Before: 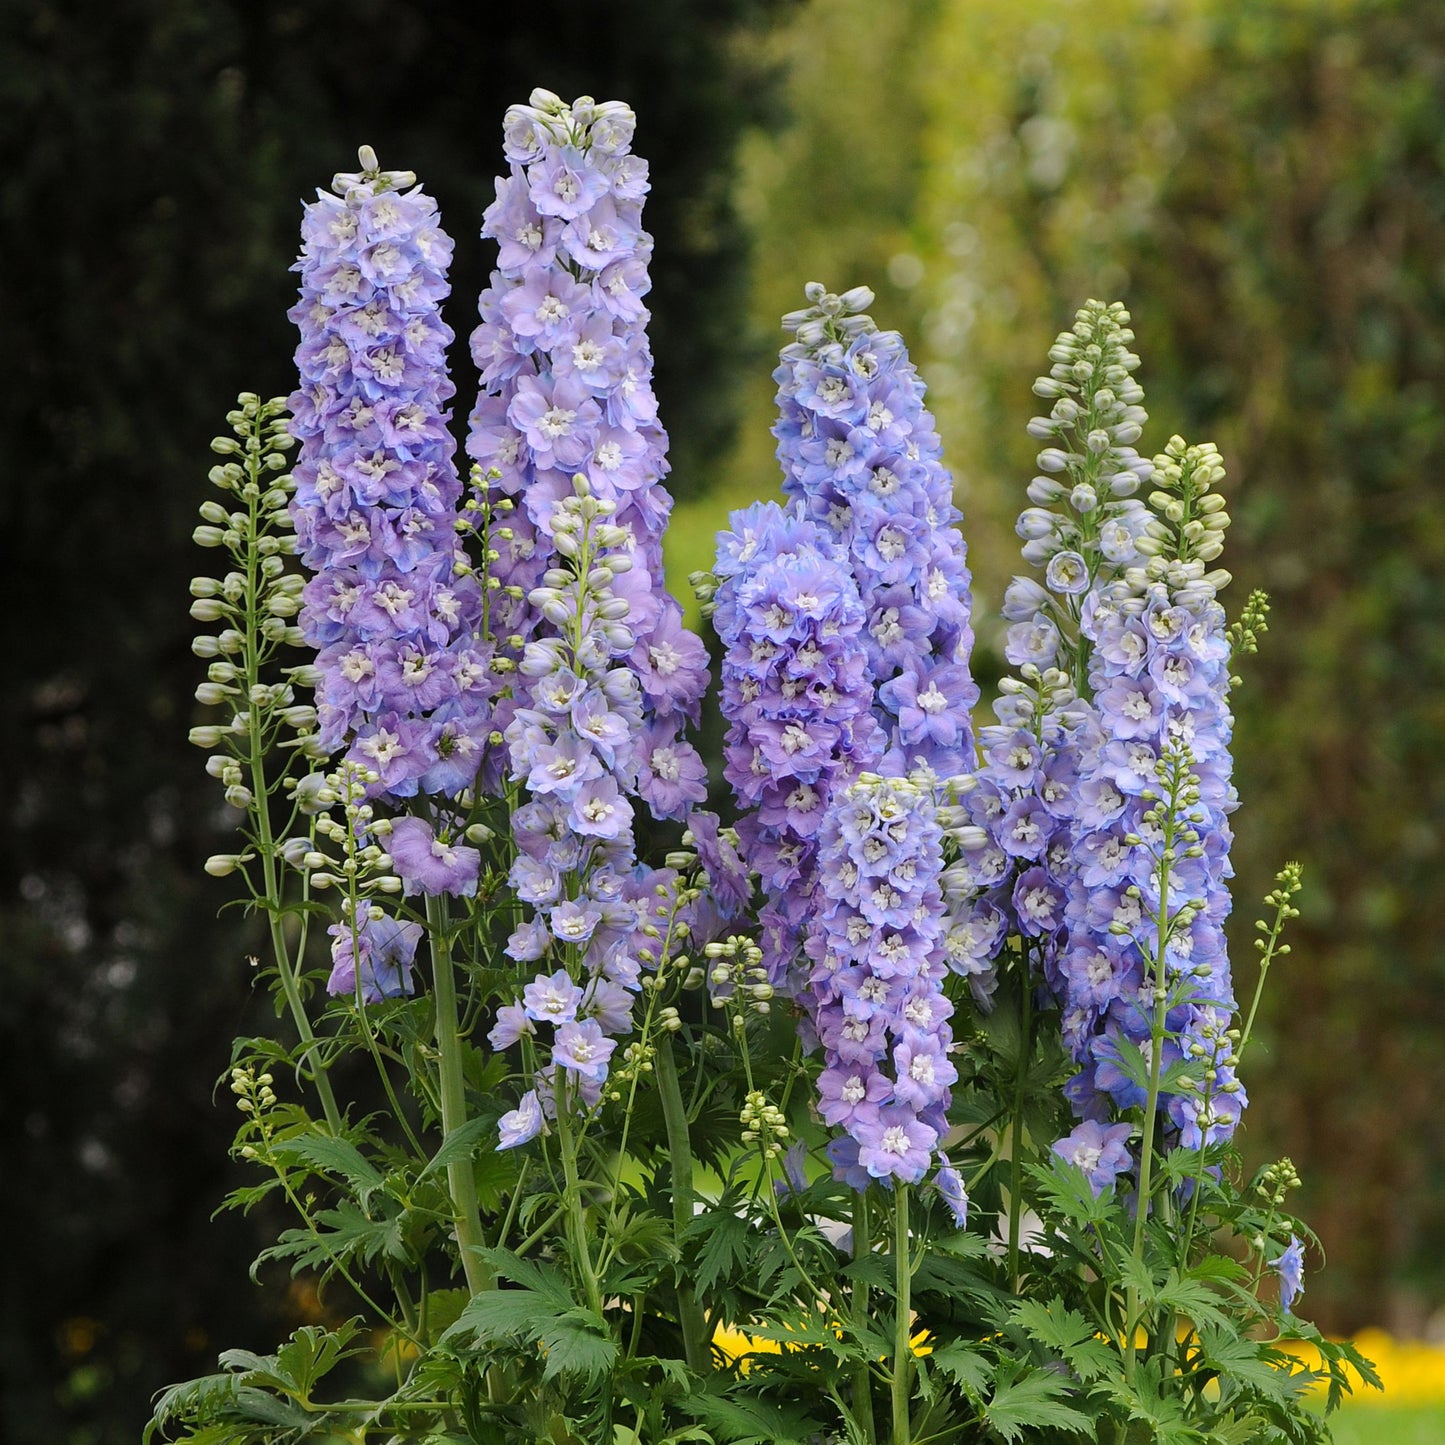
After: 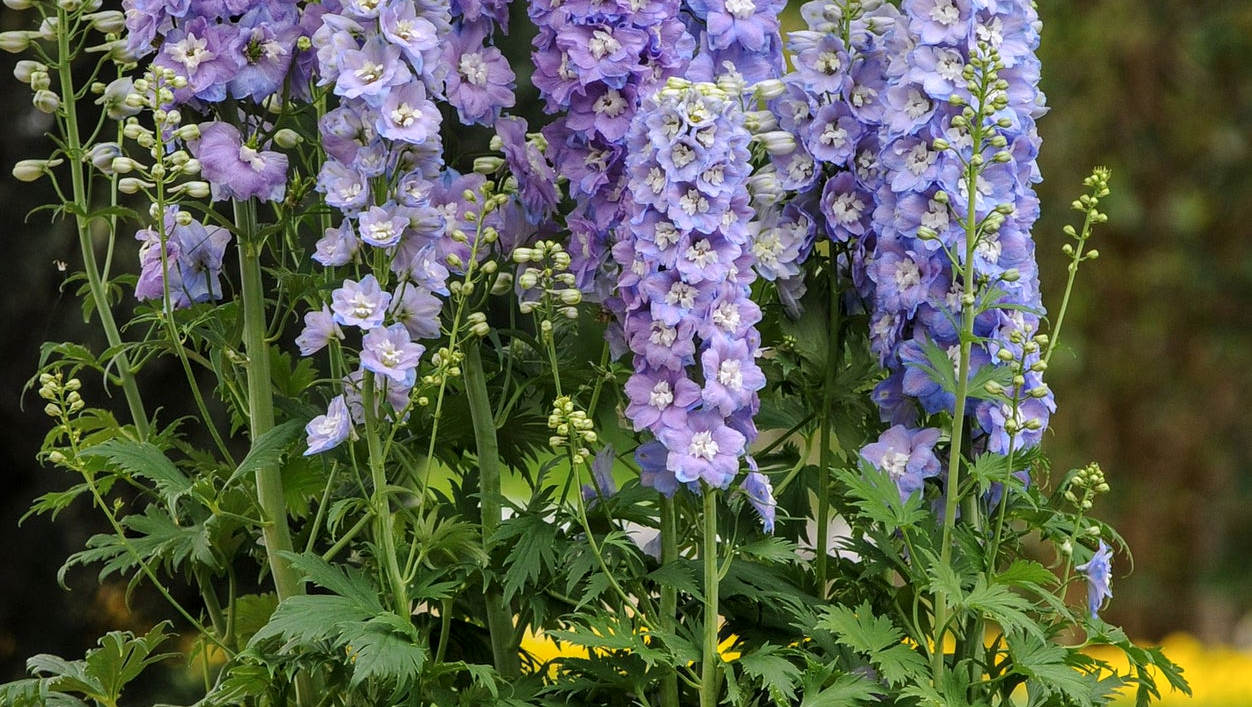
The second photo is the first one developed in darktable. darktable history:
local contrast: on, module defaults
crop and rotate: left 13.306%, top 48.129%, bottom 2.928%
